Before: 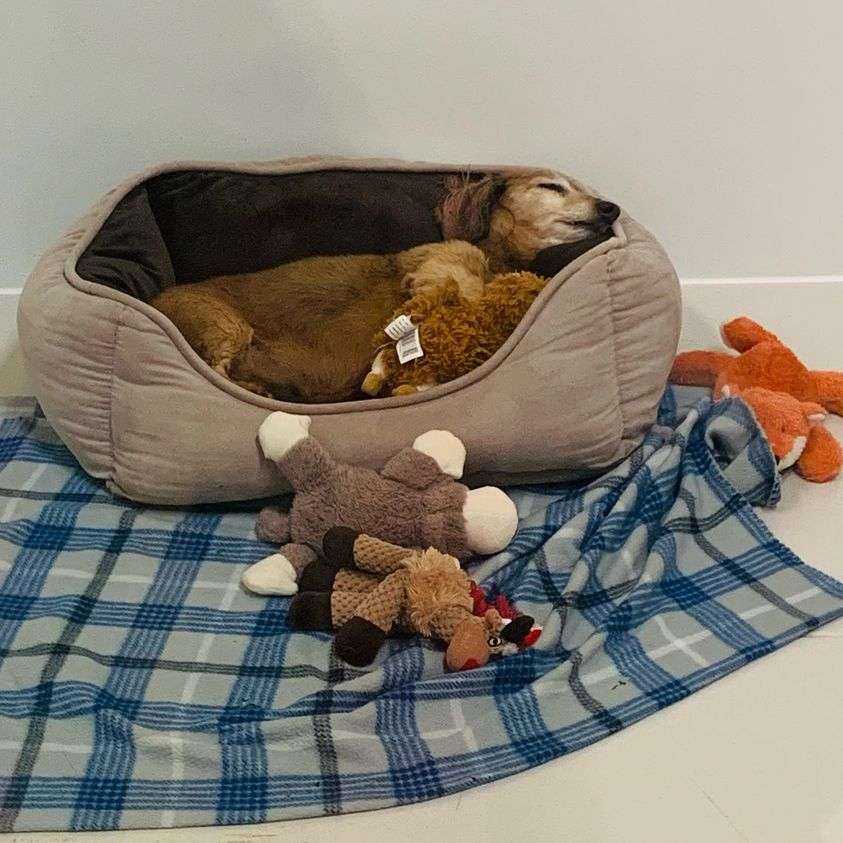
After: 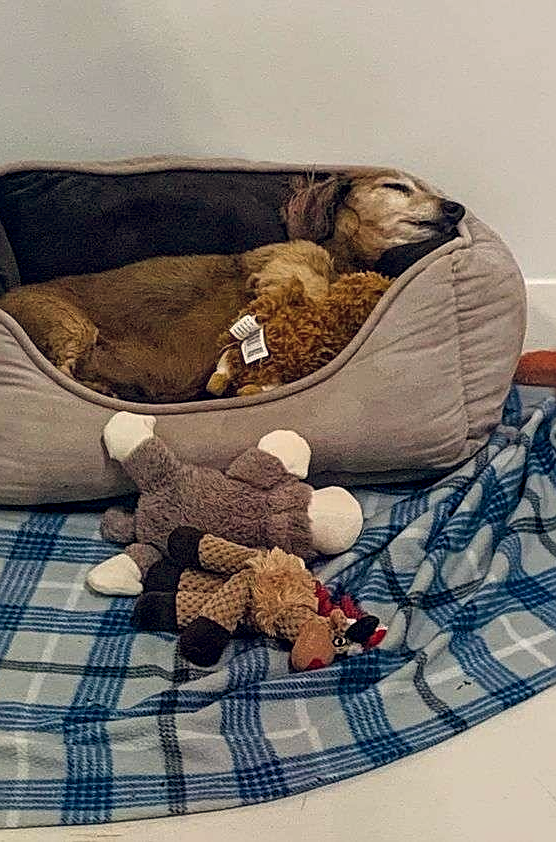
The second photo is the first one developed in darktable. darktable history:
white balance: red 0.986, blue 1.01
sharpen: on, module defaults
color balance rgb: shadows lift › hue 87.51°, highlights gain › chroma 1.62%, highlights gain › hue 55.1°, global offset › chroma 0.1%, global offset › hue 253.66°, linear chroma grading › global chroma 0.5%
local contrast: detail 130%
crop and rotate: left 18.442%, right 15.508%
